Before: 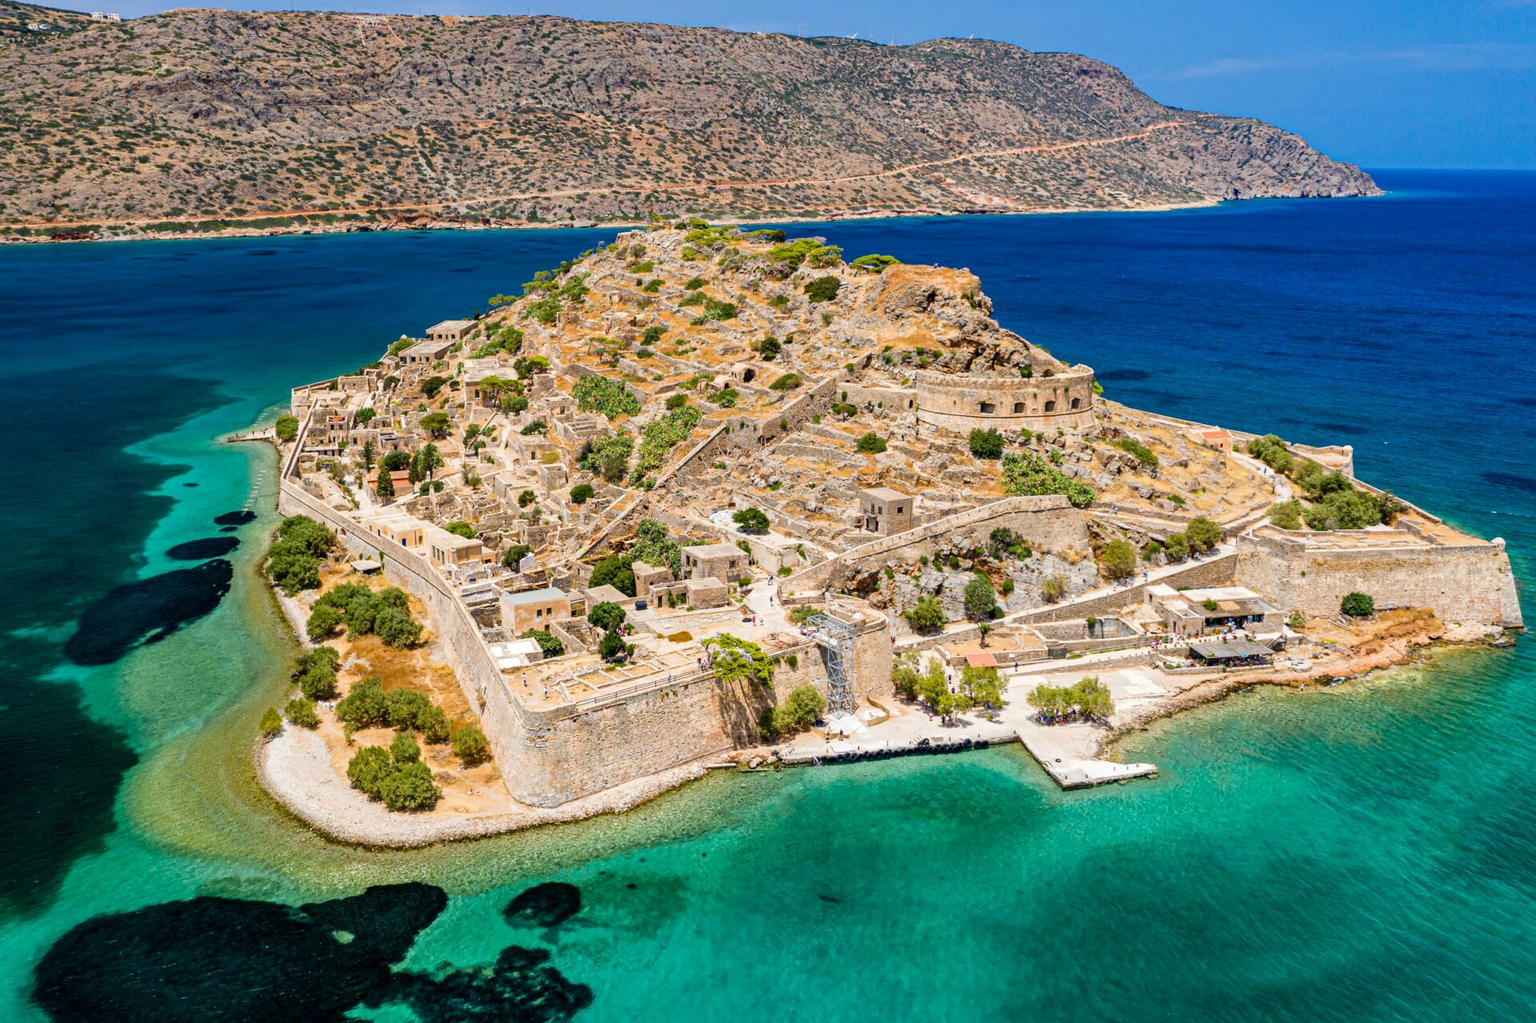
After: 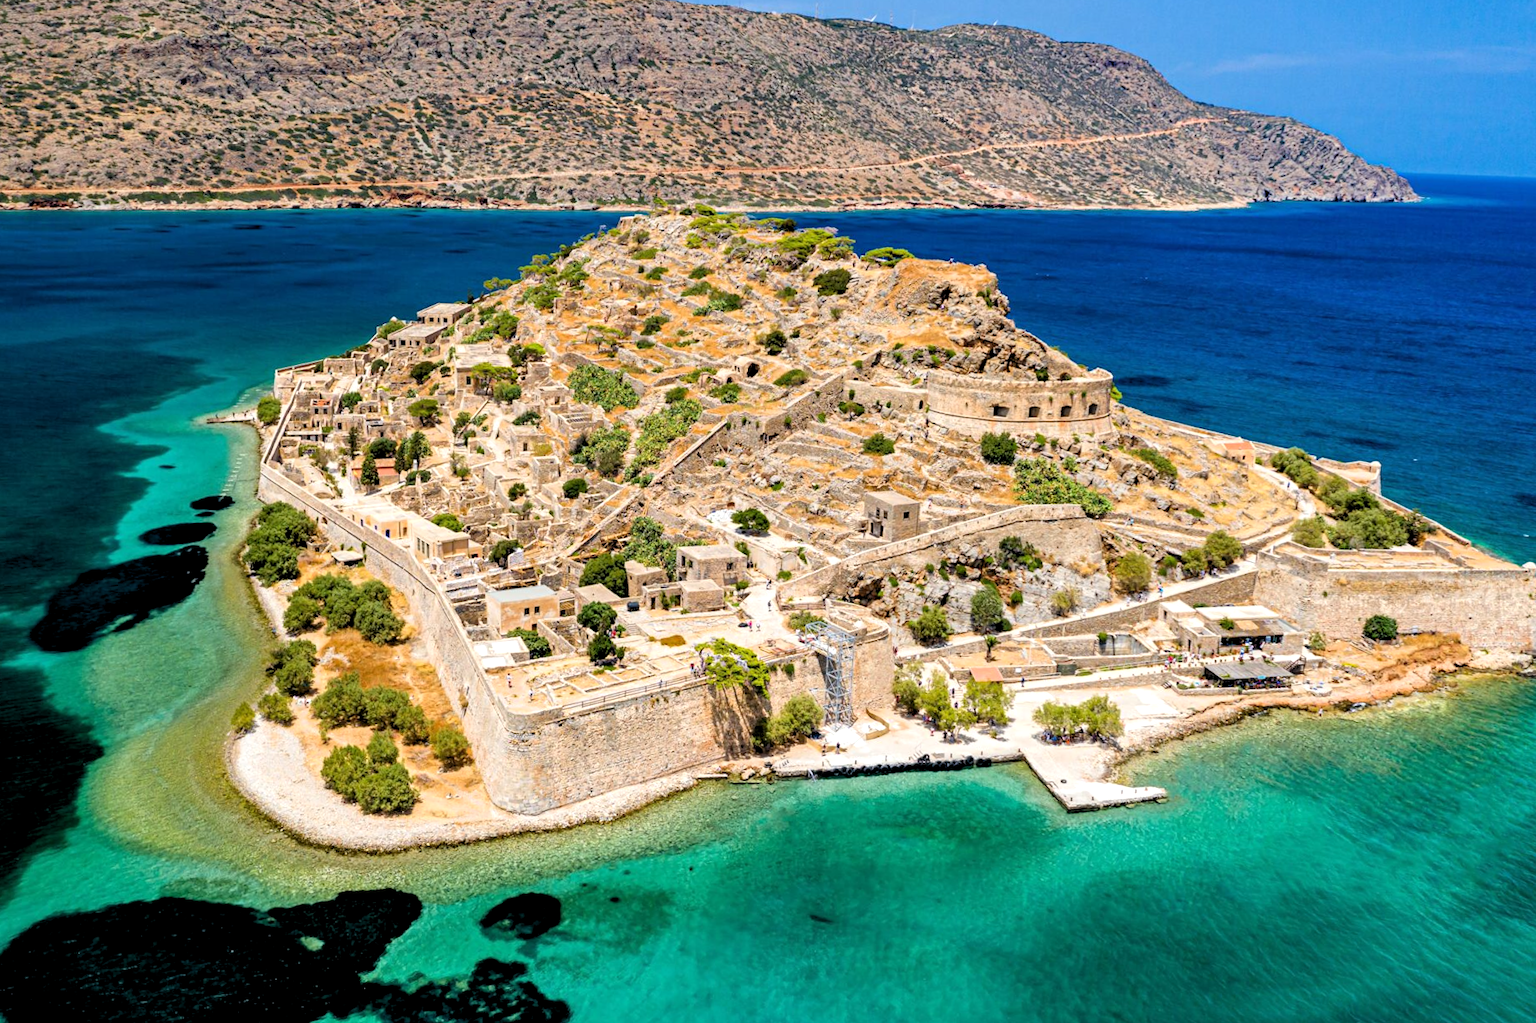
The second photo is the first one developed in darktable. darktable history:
rgb levels: levels [[0.01, 0.419, 0.839], [0, 0.5, 1], [0, 0.5, 1]]
crop and rotate: angle -1.69°
